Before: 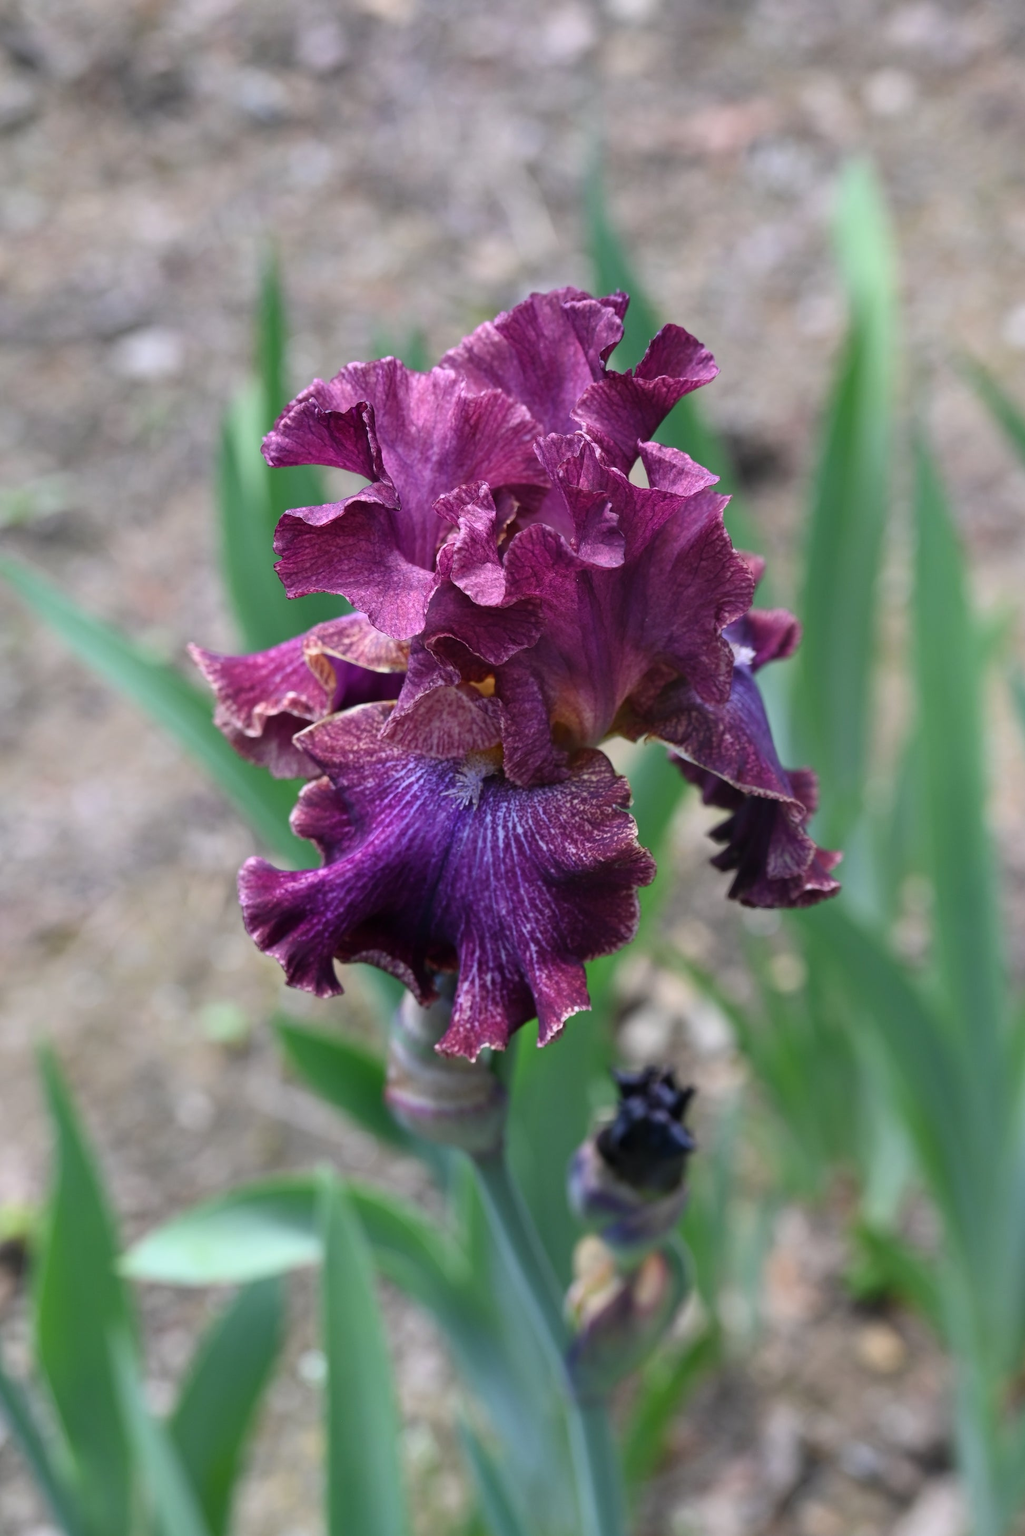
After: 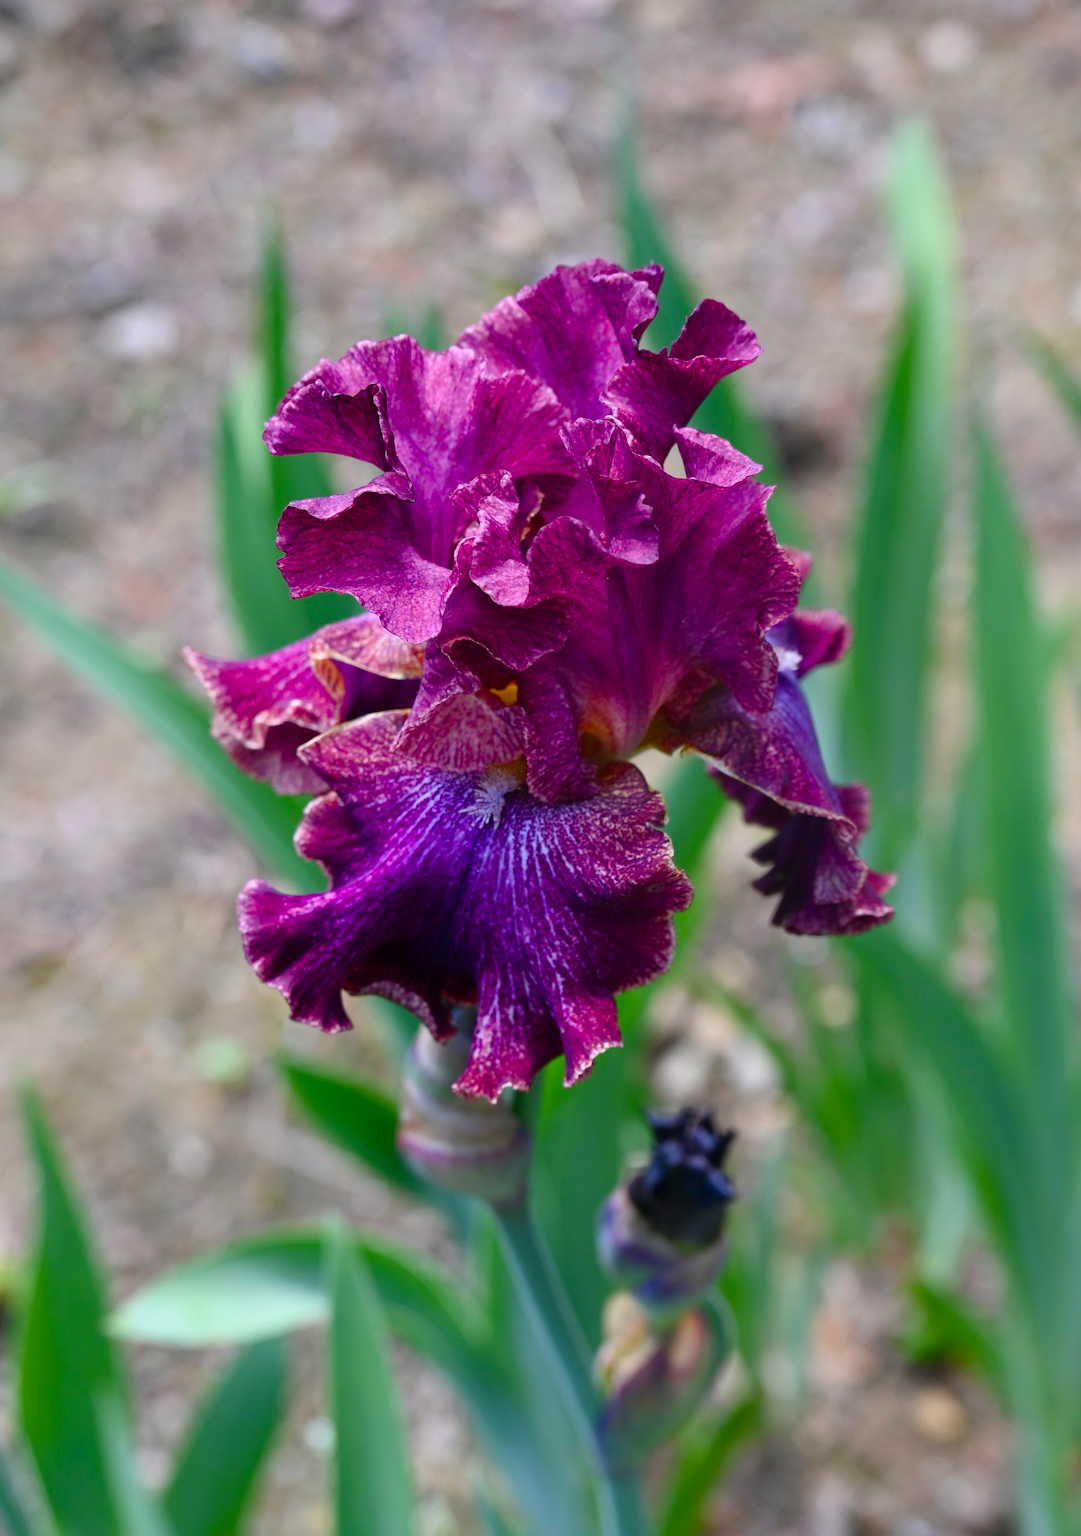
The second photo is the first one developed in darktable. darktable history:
crop: left 1.964%, top 3.251%, right 1.122%, bottom 4.933%
color balance rgb: perceptual saturation grading › global saturation 35%, perceptual saturation grading › highlights -25%, perceptual saturation grading › shadows 50%
